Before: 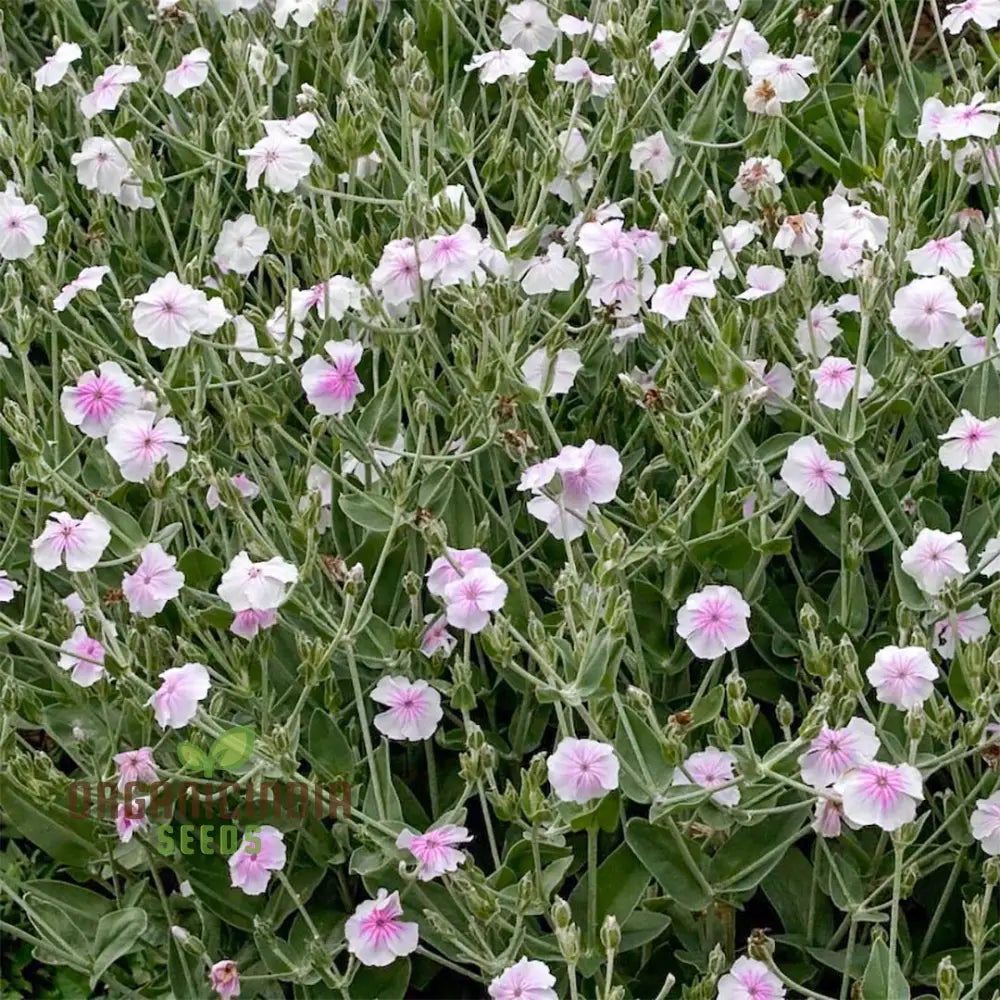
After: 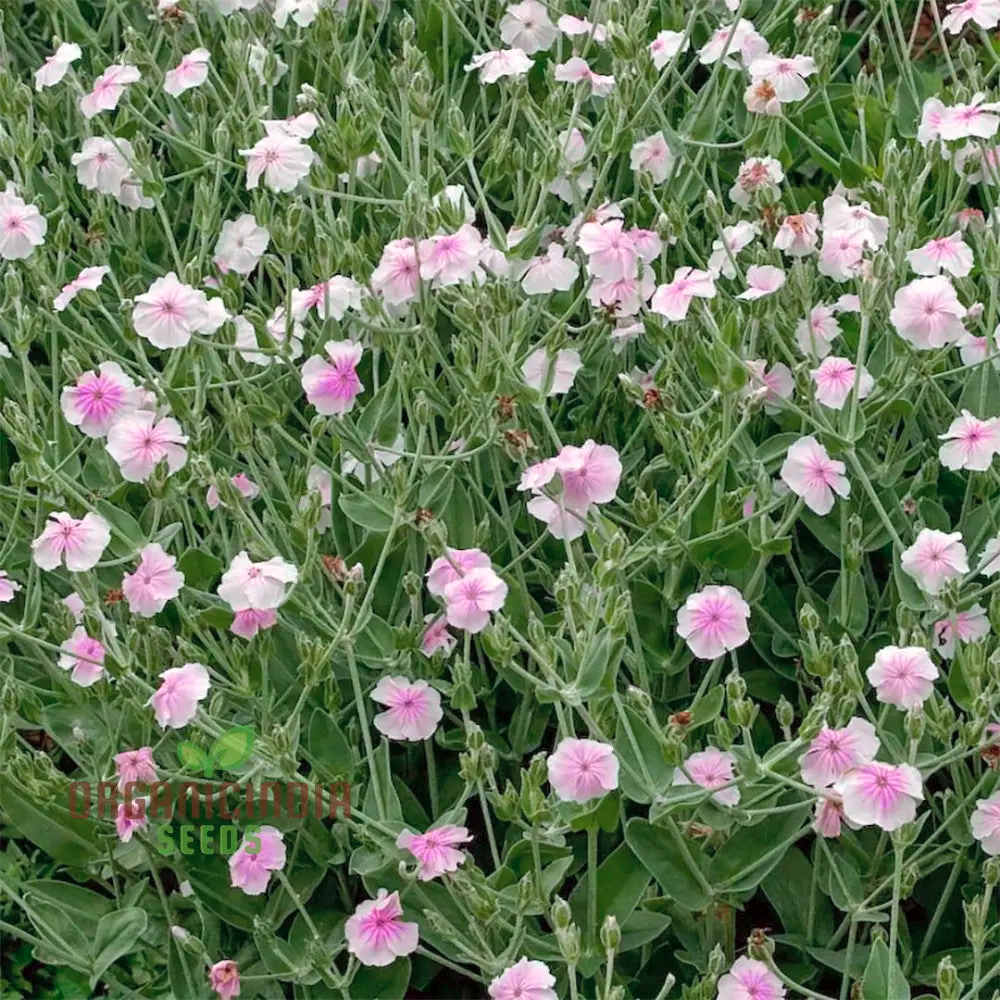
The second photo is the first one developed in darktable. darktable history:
tone curve: curves: ch0 [(0, 0) (0.045, 0.074) (0.883, 0.858) (1, 1)]; ch1 [(0, 0) (0.149, 0.074) (0.379, 0.327) (0.427, 0.401) (0.489, 0.479) (0.505, 0.515) (0.537, 0.573) (0.563, 0.599) (1, 1)]; ch2 [(0, 0) (0.307, 0.298) (0.388, 0.375) (0.443, 0.456) (0.485, 0.492) (1, 1)], color space Lab, independent channels, preserve colors none
